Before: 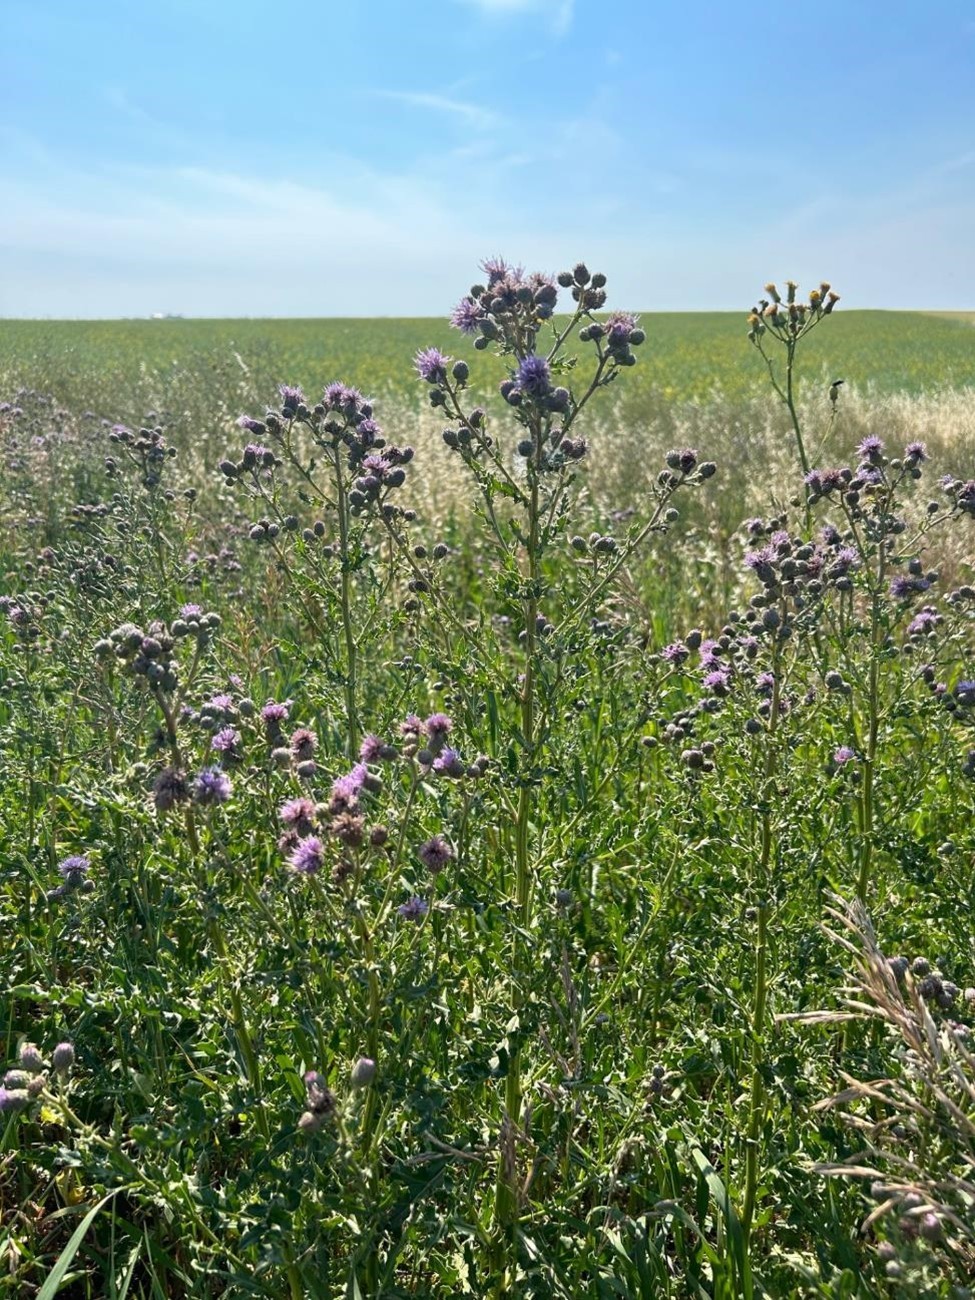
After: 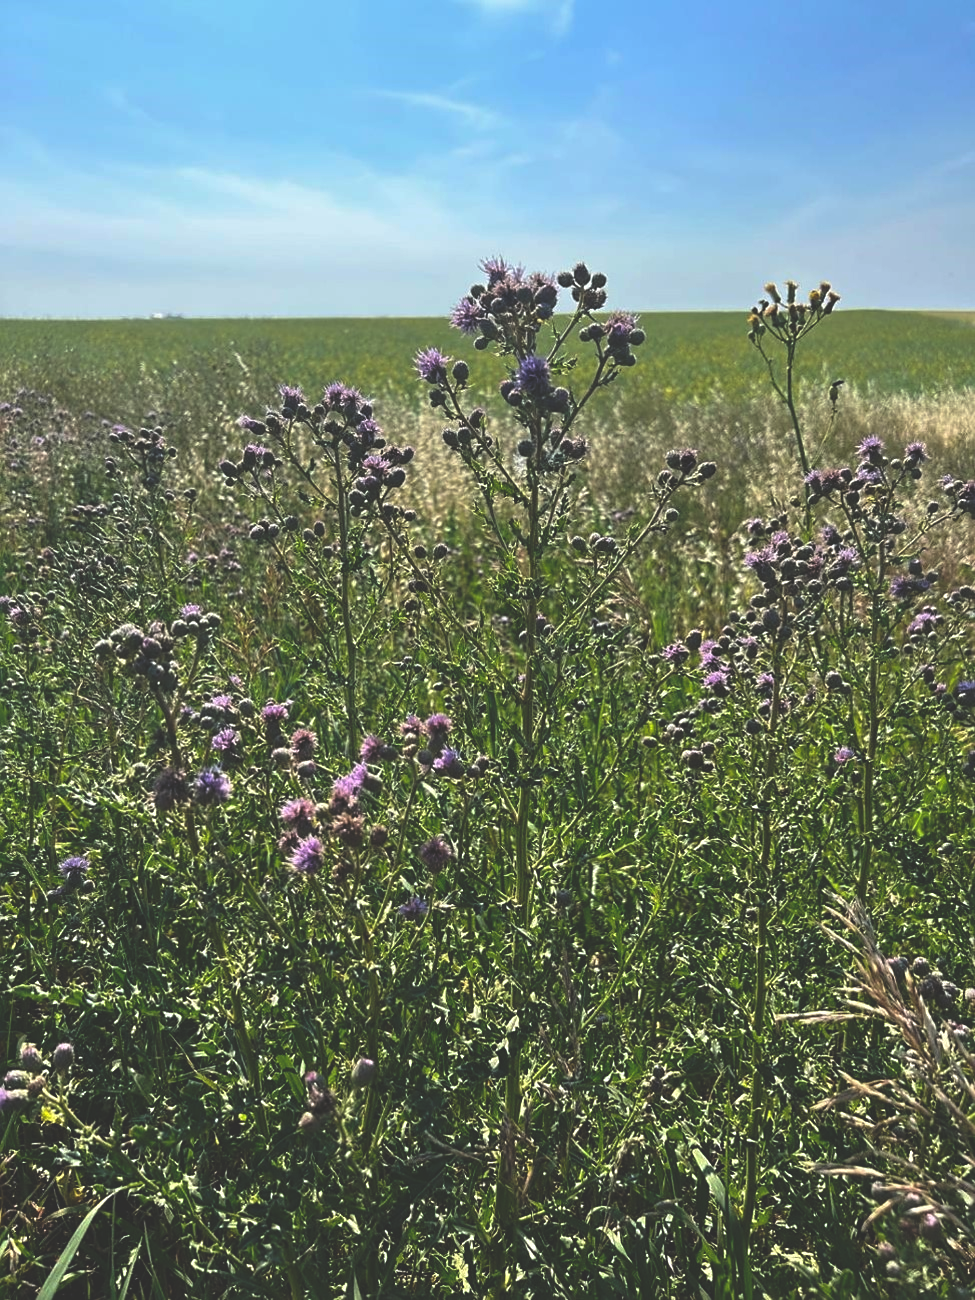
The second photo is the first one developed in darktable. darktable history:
rgb curve: curves: ch0 [(0, 0.186) (0.314, 0.284) (0.775, 0.708) (1, 1)], compensate middle gray true, preserve colors none
sharpen: radius 1.864, amount 0.398, threshold 1.271
color correction: highlights b* 3
